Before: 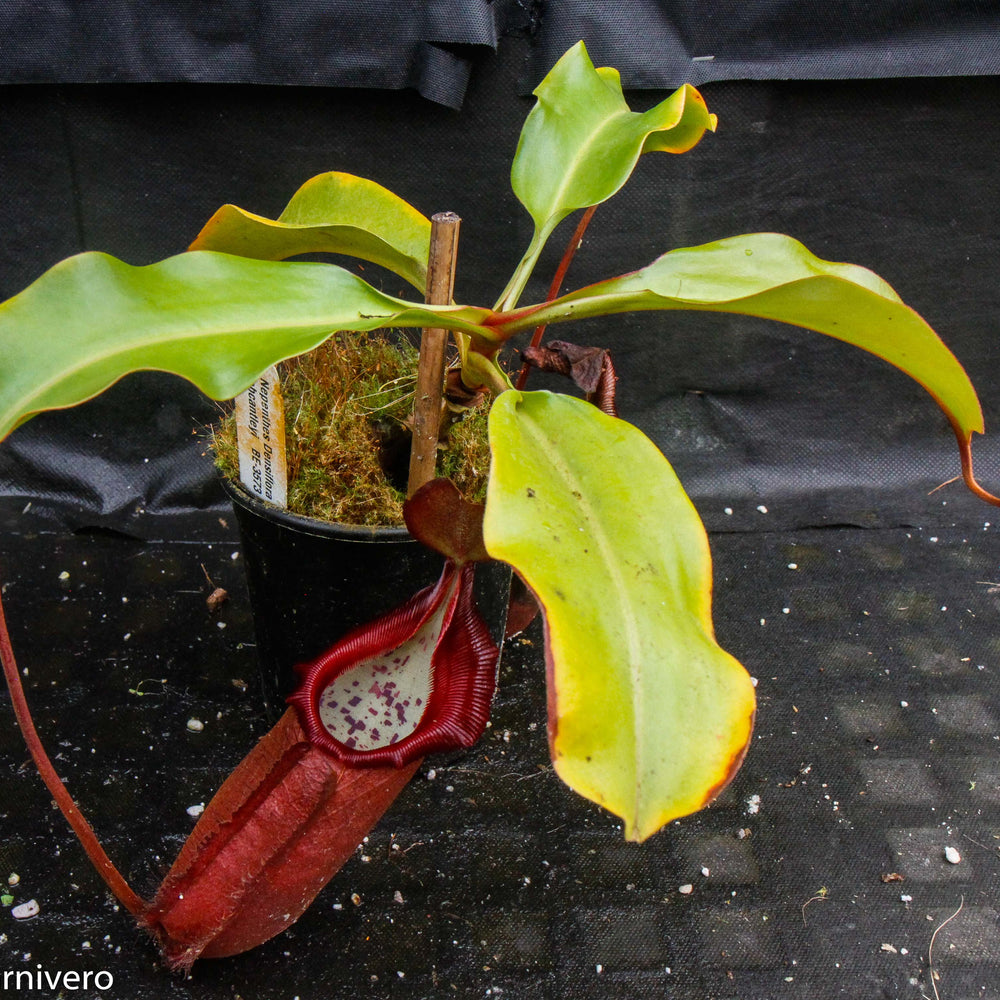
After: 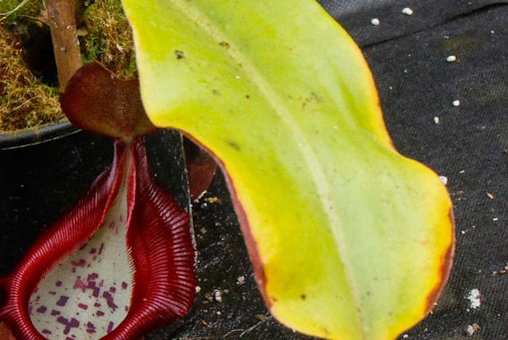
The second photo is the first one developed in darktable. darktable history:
rotate and perspective: rotation -14.8°, crop left 0.1, crop right 0.903, crop top 0.25, crop bottom 0.748
crop: left 34.479%, top 38.822%, right 13.718%, bottom 5.172%
